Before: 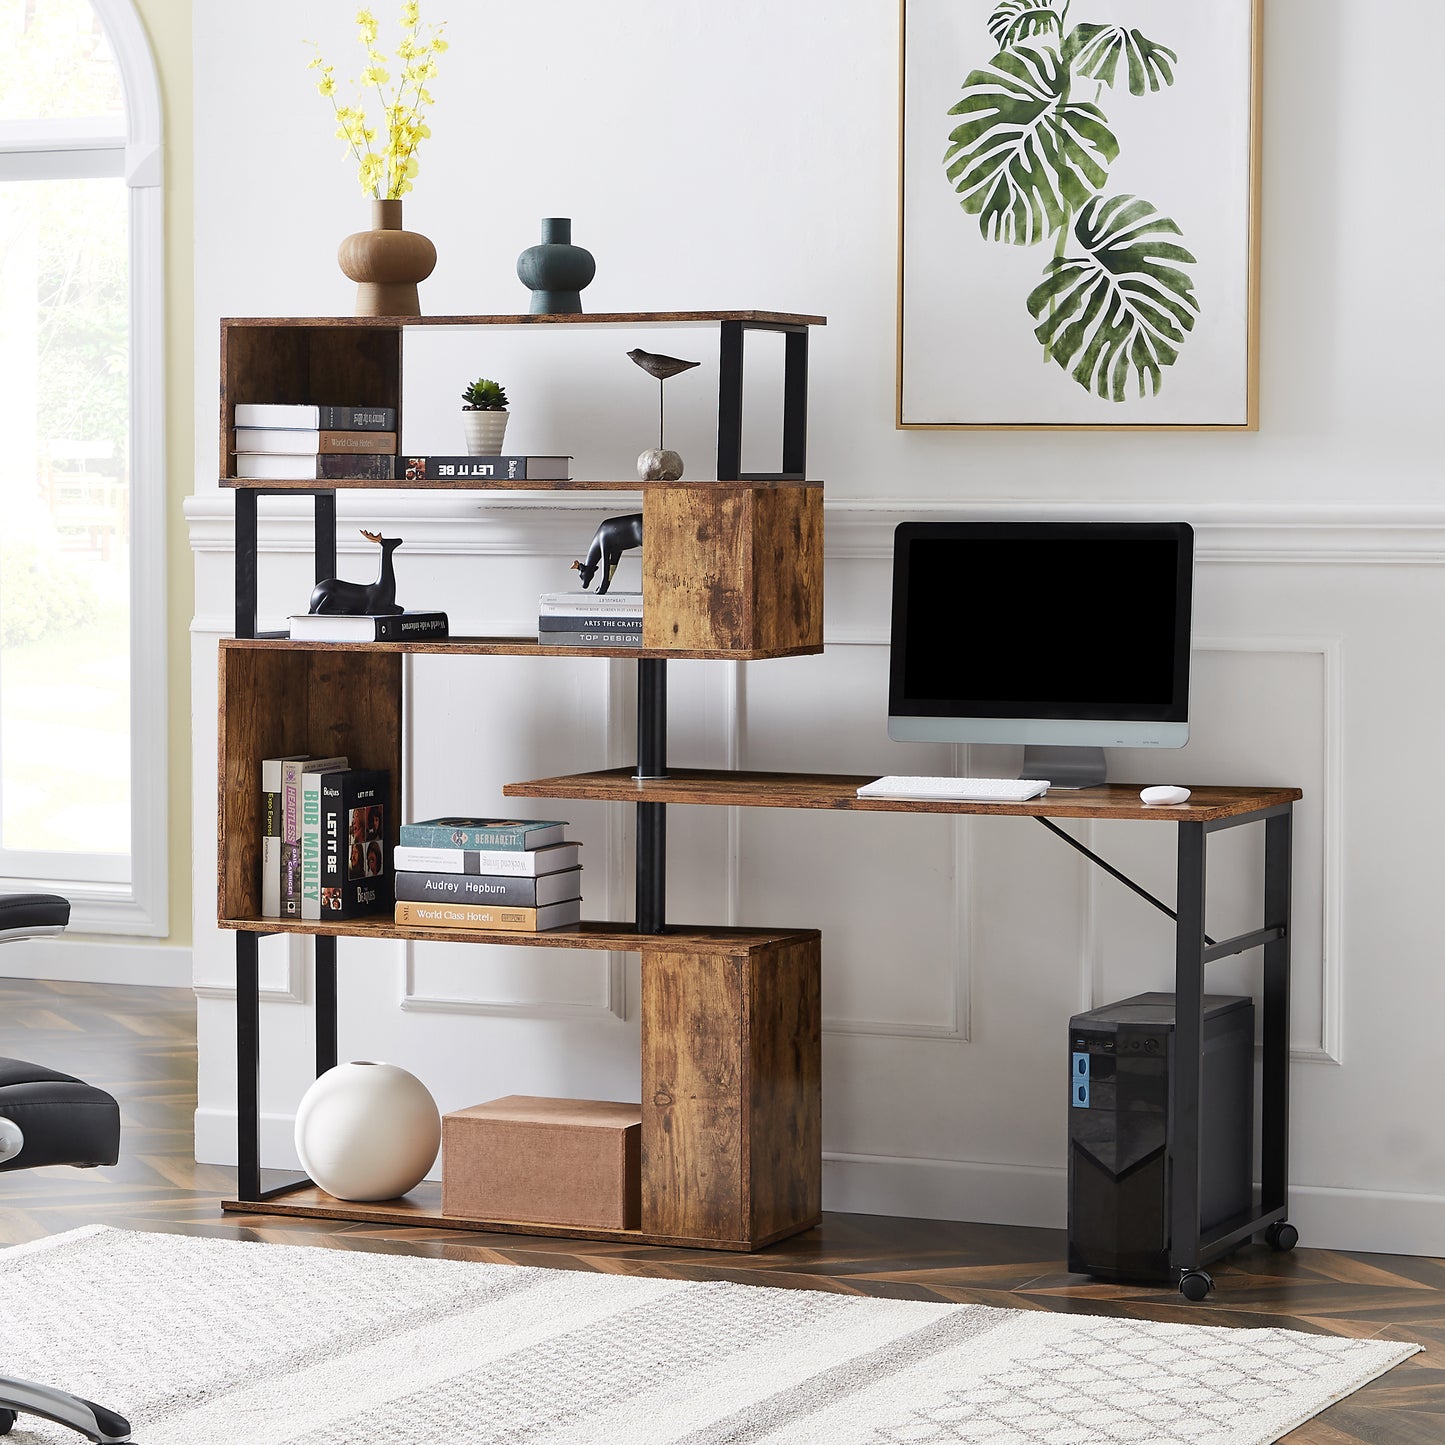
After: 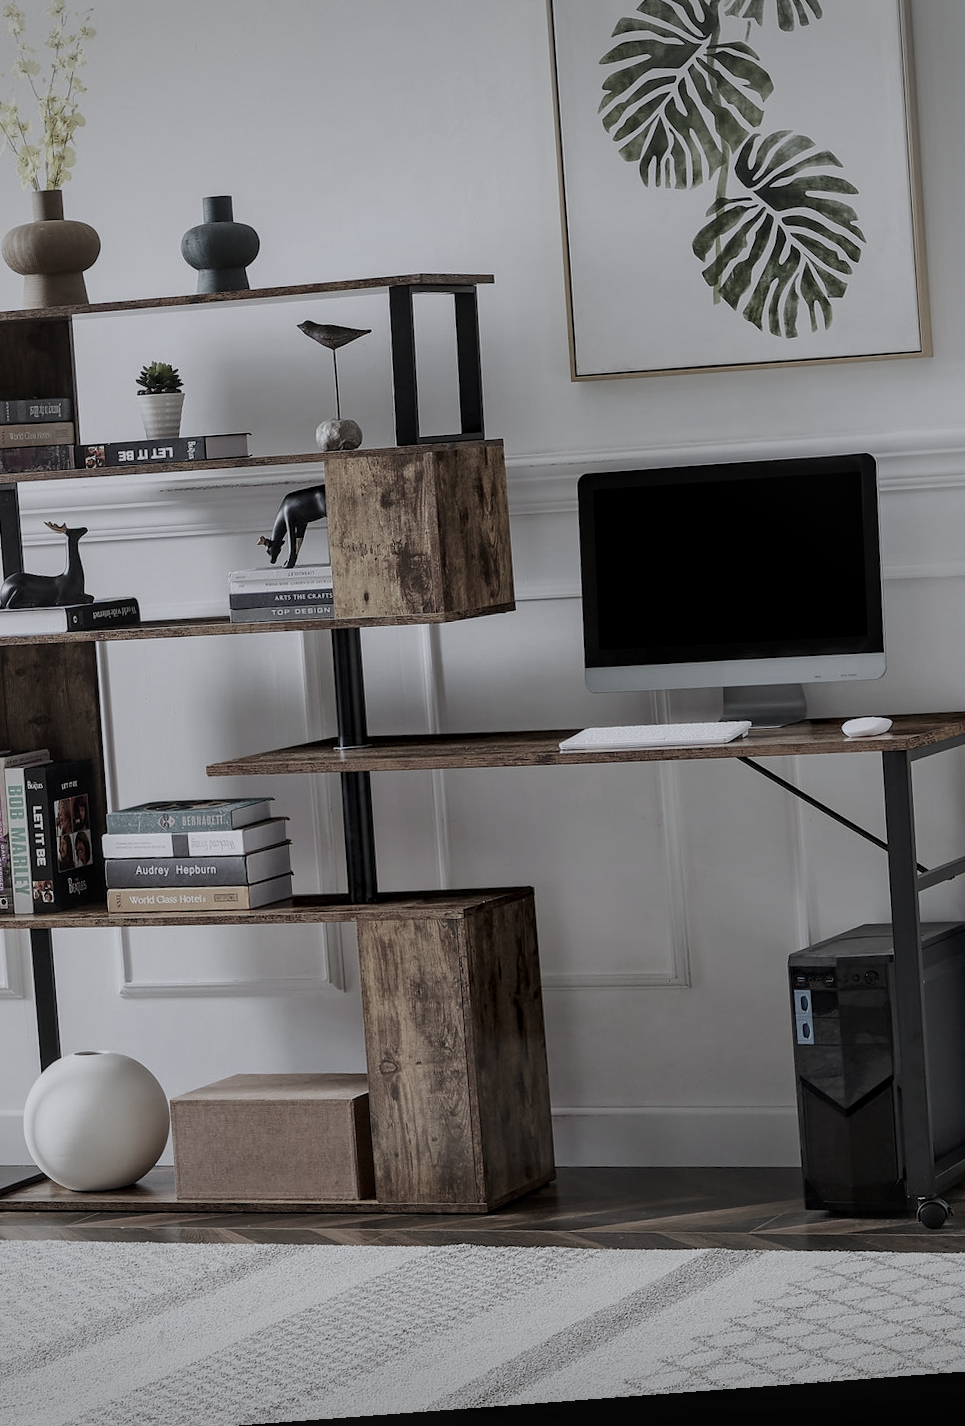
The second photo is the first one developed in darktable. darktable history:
exposure: black level correction 0, exposure -0.766 EV, compensate highlight preservation false
shadows and highlights: radius 125.46, shadows 30.51, highlights -30.51, low approximation 0.01, soften with gaussian
rotate and perspective: rotation -4.25°, automatic cropping off
crop and rotate: left 22.918%, top 5.629%, right 14.711%, bottom 2.247%
white balance: red 0.974, blue 1.044
vignetting: fall-off start 100%, brightness -0.282, width/height ratio 1.31
local contrast: on, module defaults
color zones: curves: ch0 [(0, 0.6) (0.129, 0.508) (0.193, 0.483) (0.429, 0.5) (0.571, 0.5) (0.714, 0.5) (0.857, 0.5) (1, 0.6)]; ch1 [(0, 0.481) (0.112, 0.245) (0.213, 0.223) (0.429, 0.233) (0.571, 0.231) (0.683, 0.242) (0.857, 0.296) (1, 0.481)]
